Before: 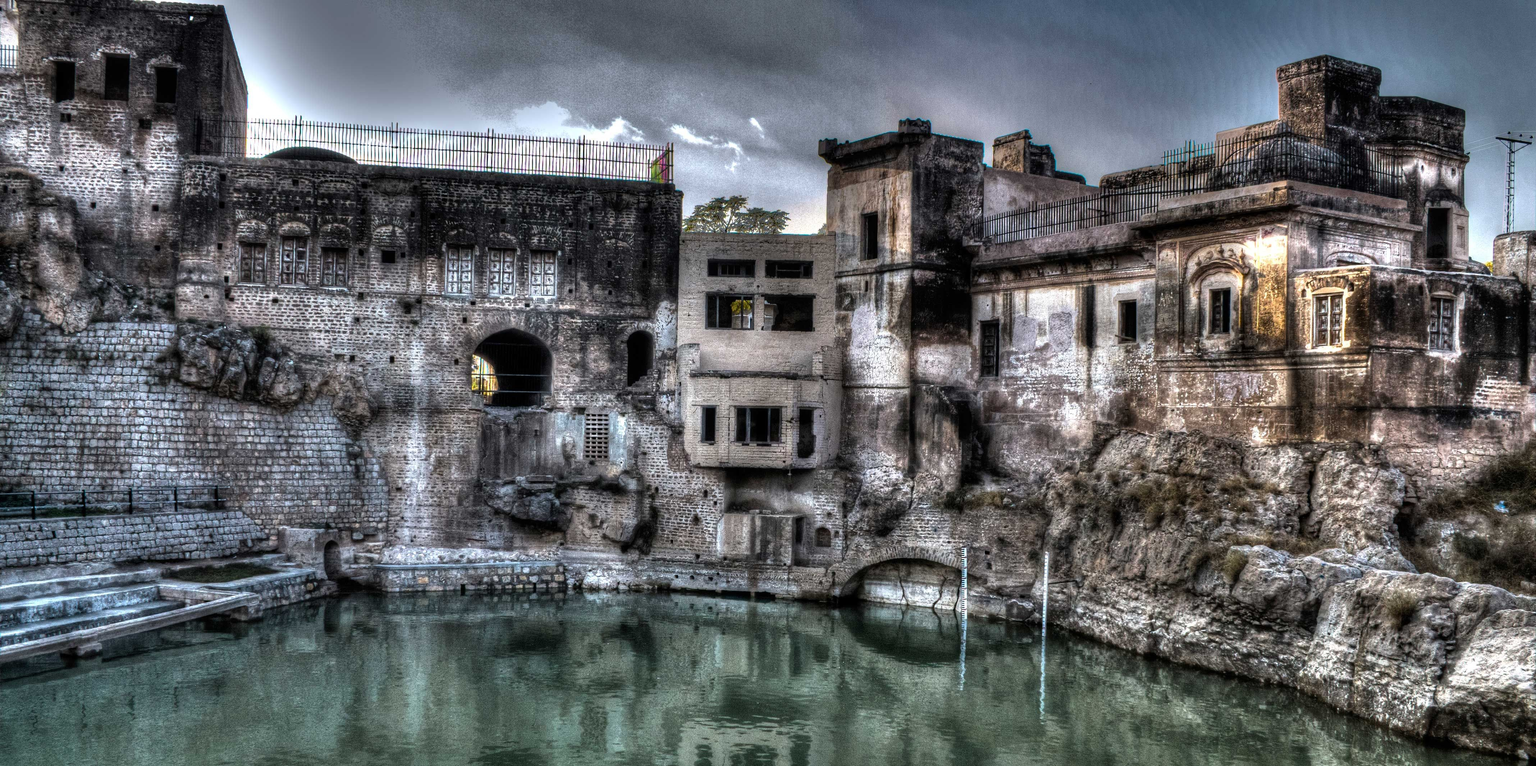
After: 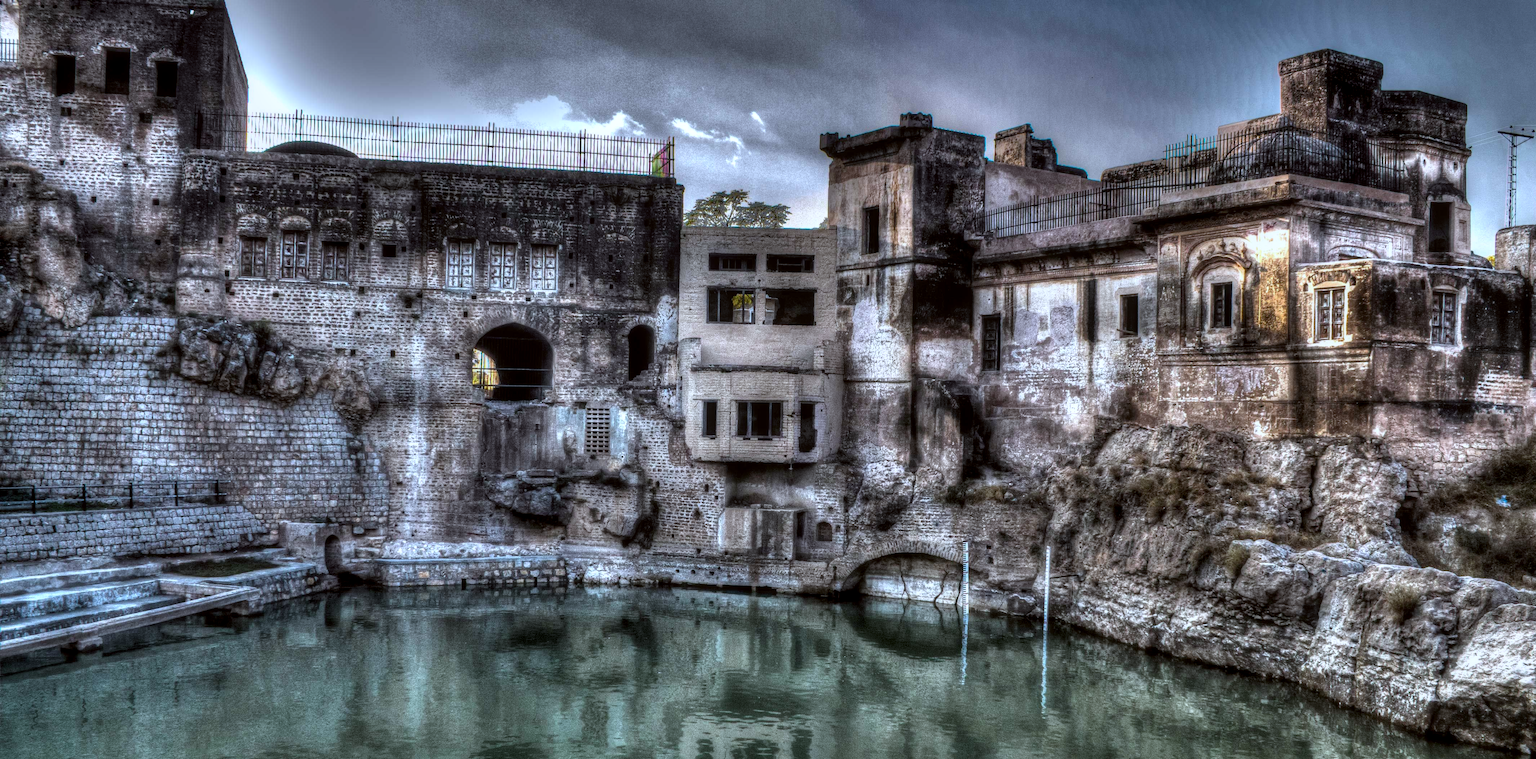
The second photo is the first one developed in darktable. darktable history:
color calibration: illuminant as shot in camera, x 0.358, y 0.373, temperature 4628.91 K
crop: top 0.892%, right 0.113%
local contrast: on, module defaults
contrast equalizer: y [[0.506, 0.531, 0.562, 0.606, 0.638, 0.669], [0.5 ×6], [0.5 ×6], [0 ×6], [0 ×6]], mix -0.305
color correction: highlights a* -3, highlights b* -2.03, shadows a* 2.07, shadows b* 3.01
